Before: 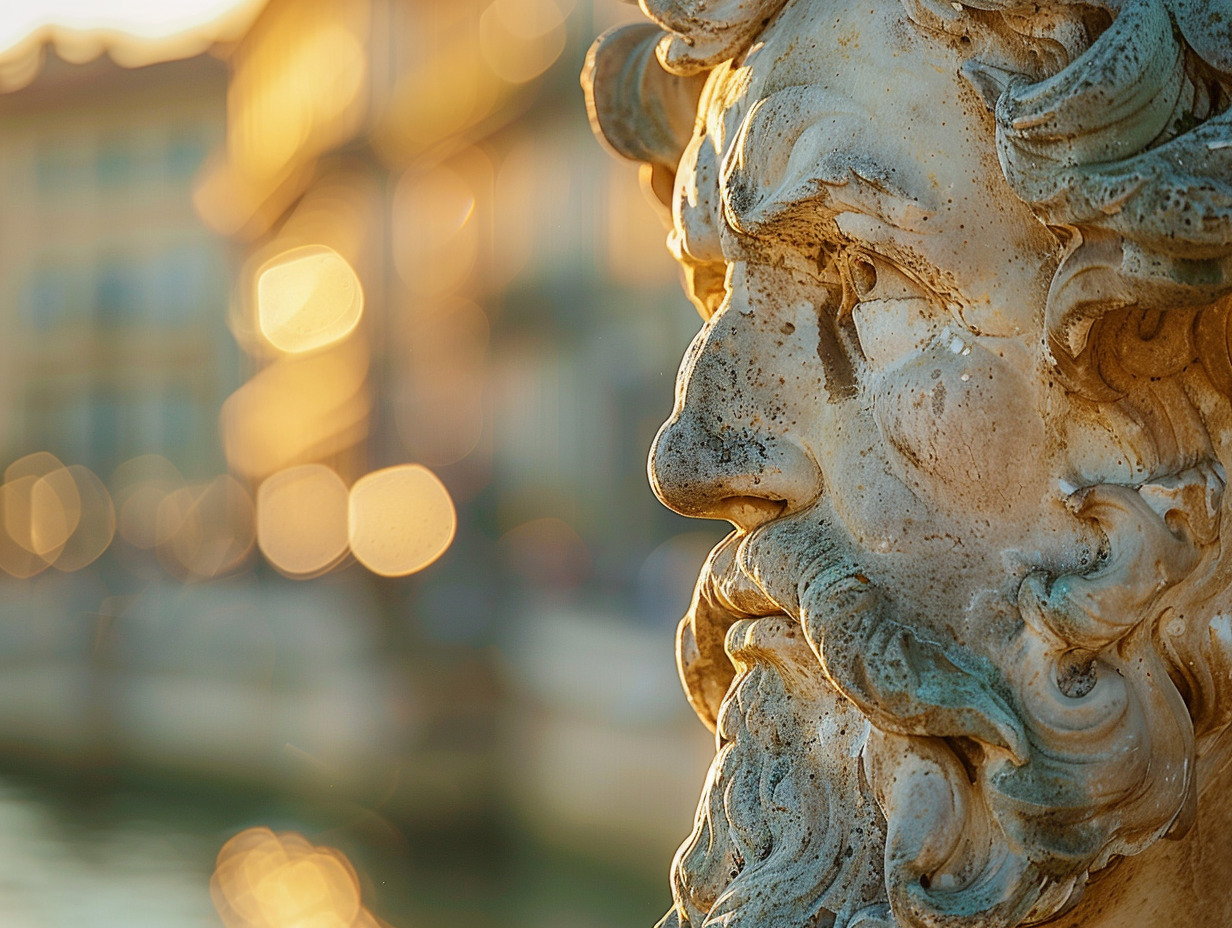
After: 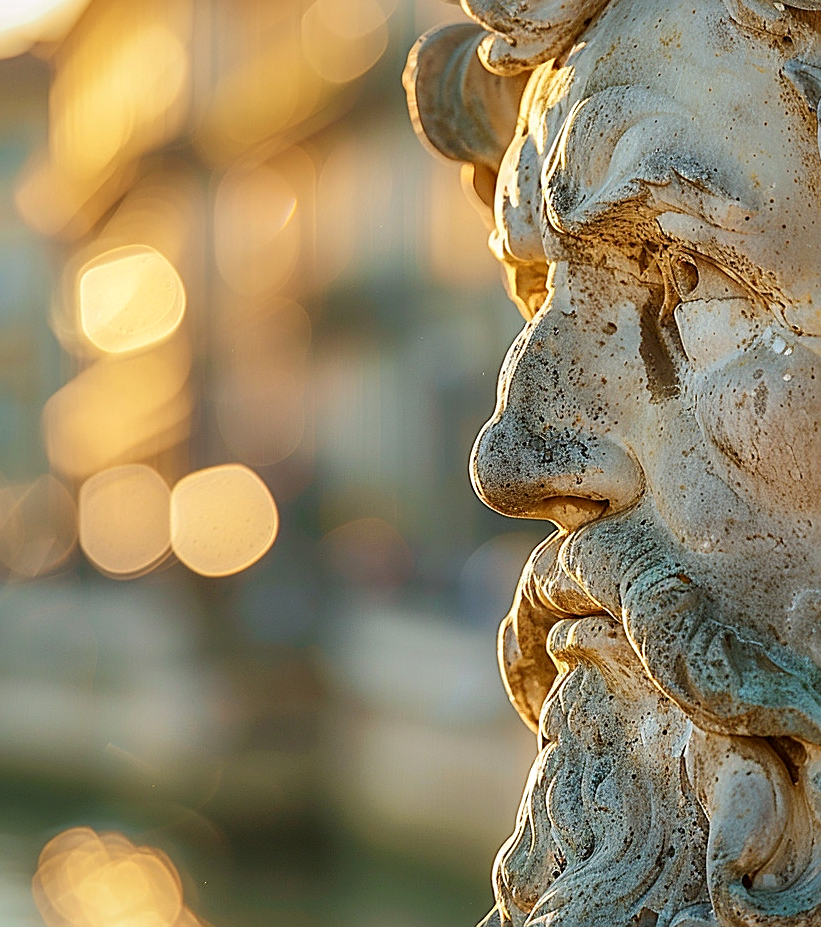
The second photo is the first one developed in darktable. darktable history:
local contrast: mode bilateral grid, contrast 19, coarseness 50, detail 128%, midtone range 0.2
sharpen: on, module defaults
crop and rotate: left 14.459%, right 18.864%
